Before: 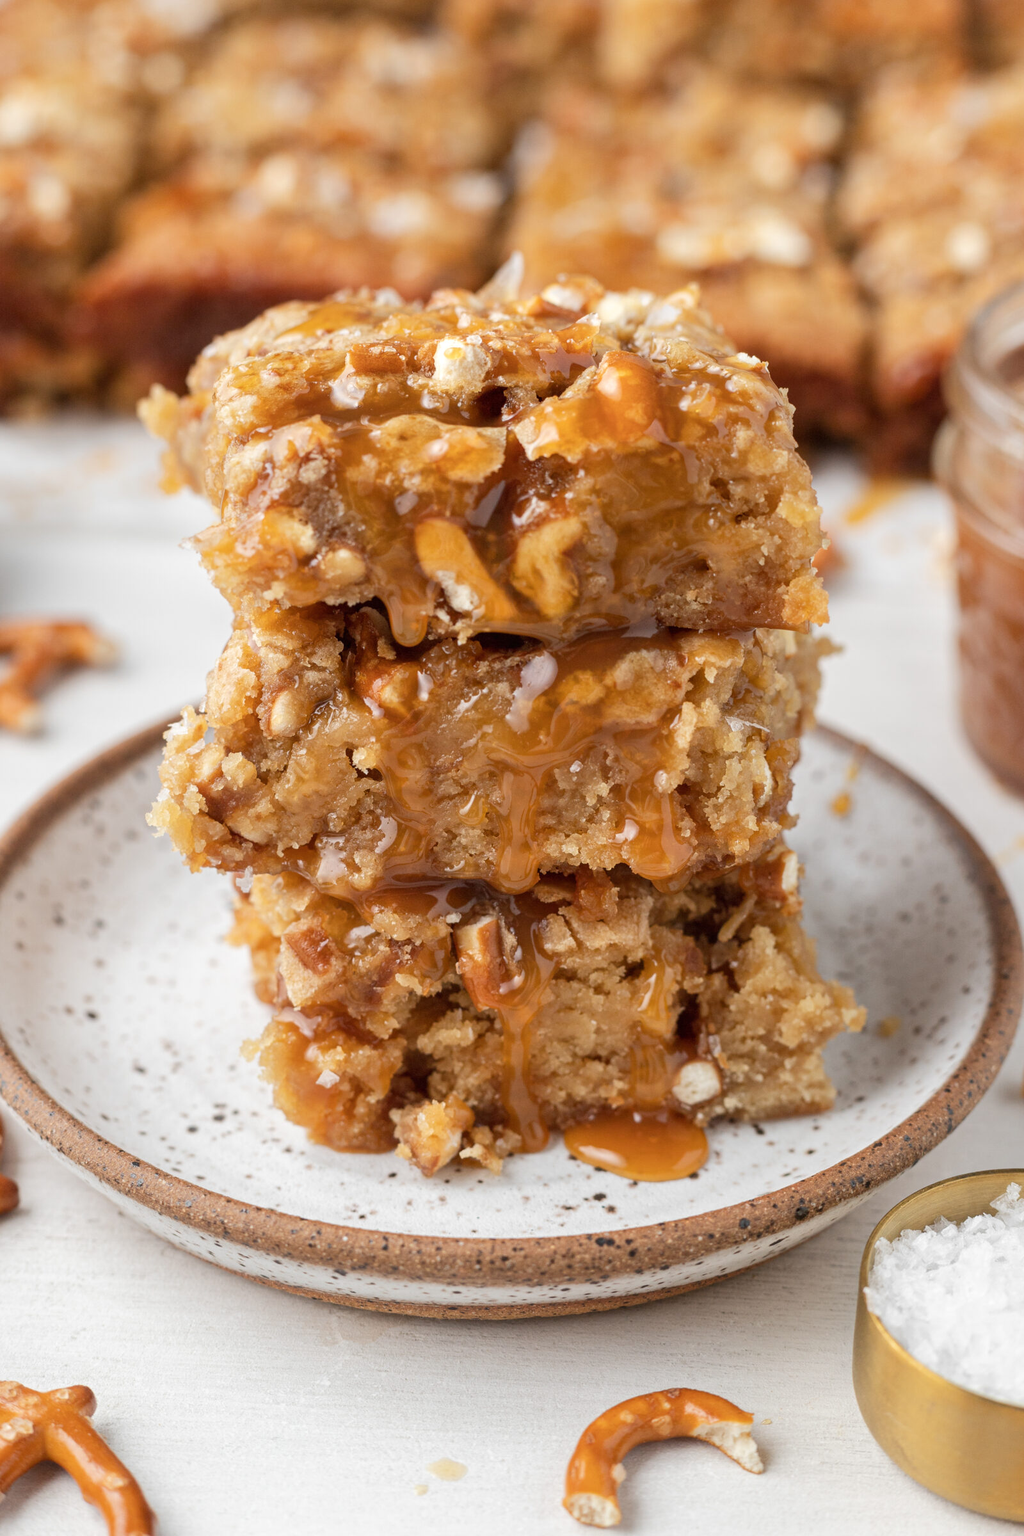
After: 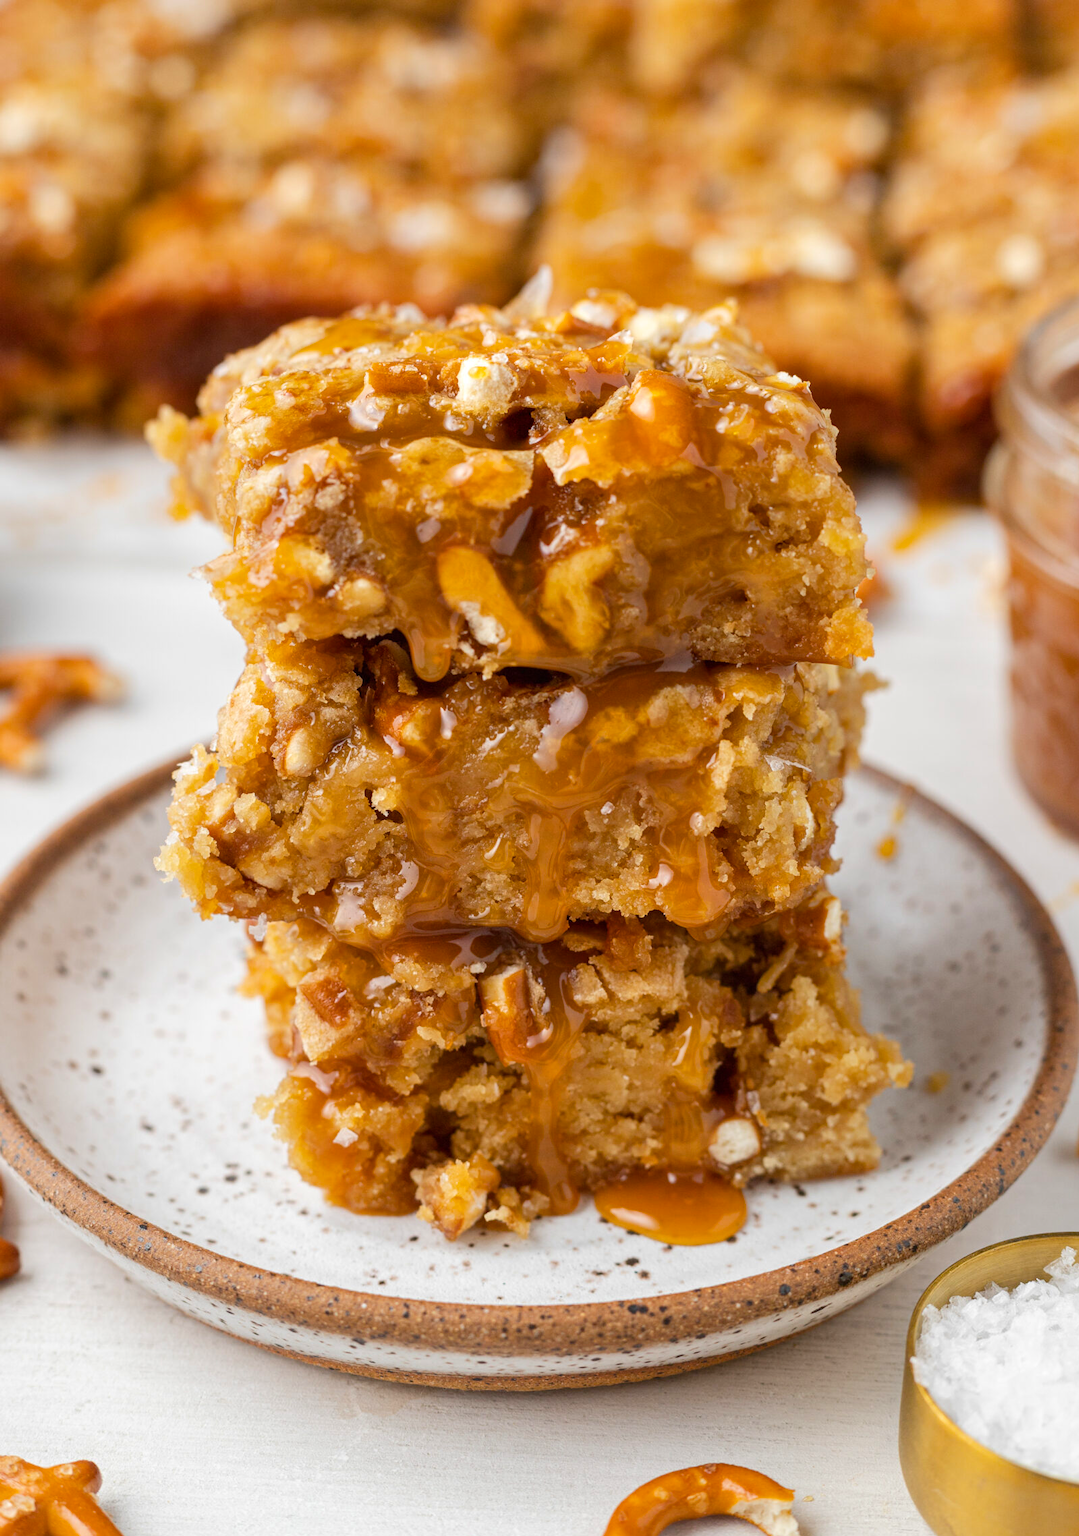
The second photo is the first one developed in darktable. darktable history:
color balance rgb: perceptual saturation grading › global saturation 20%, global vibrance 20%
crop and rotate: top 0%, bottom 5.097%
